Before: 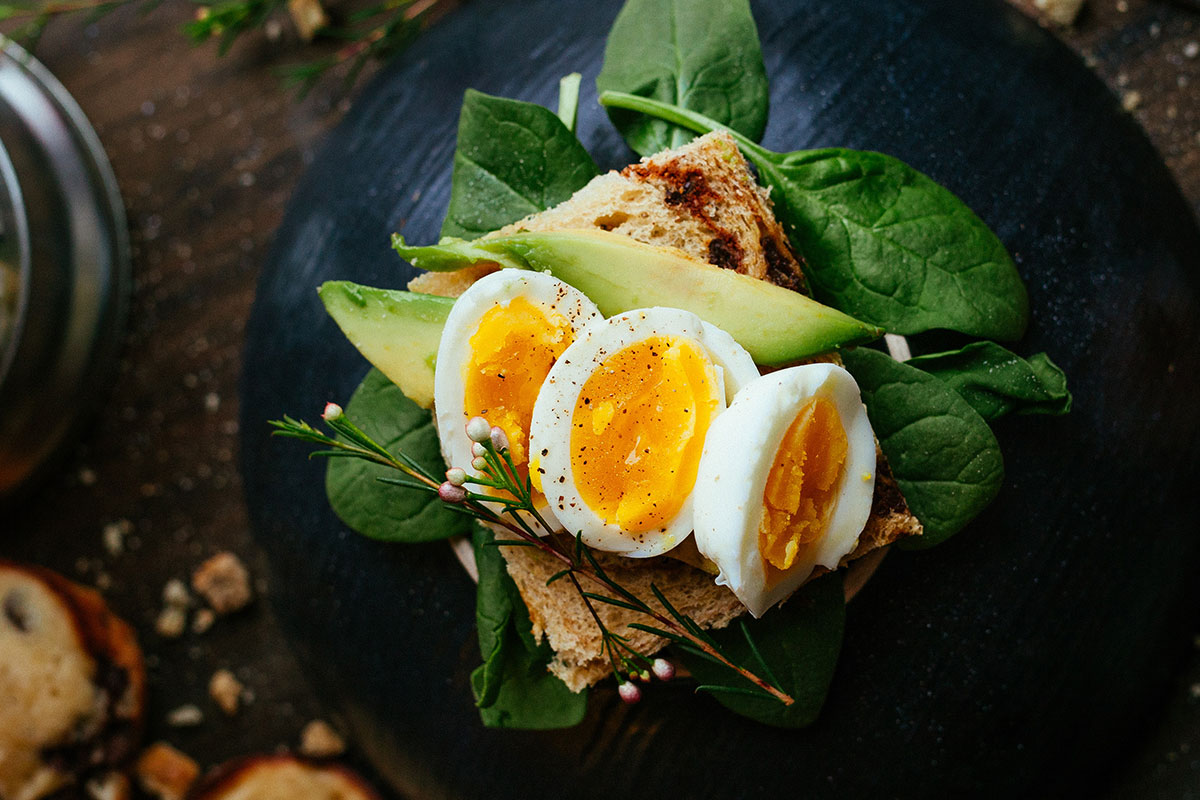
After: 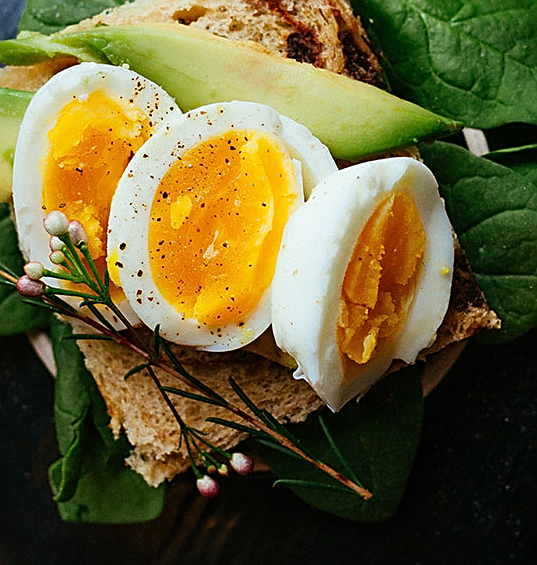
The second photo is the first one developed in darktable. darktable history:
crop: left 35.244%, top 25.839%, right 19.948%, bottom 3.438%
sharpen: on, module defaults
